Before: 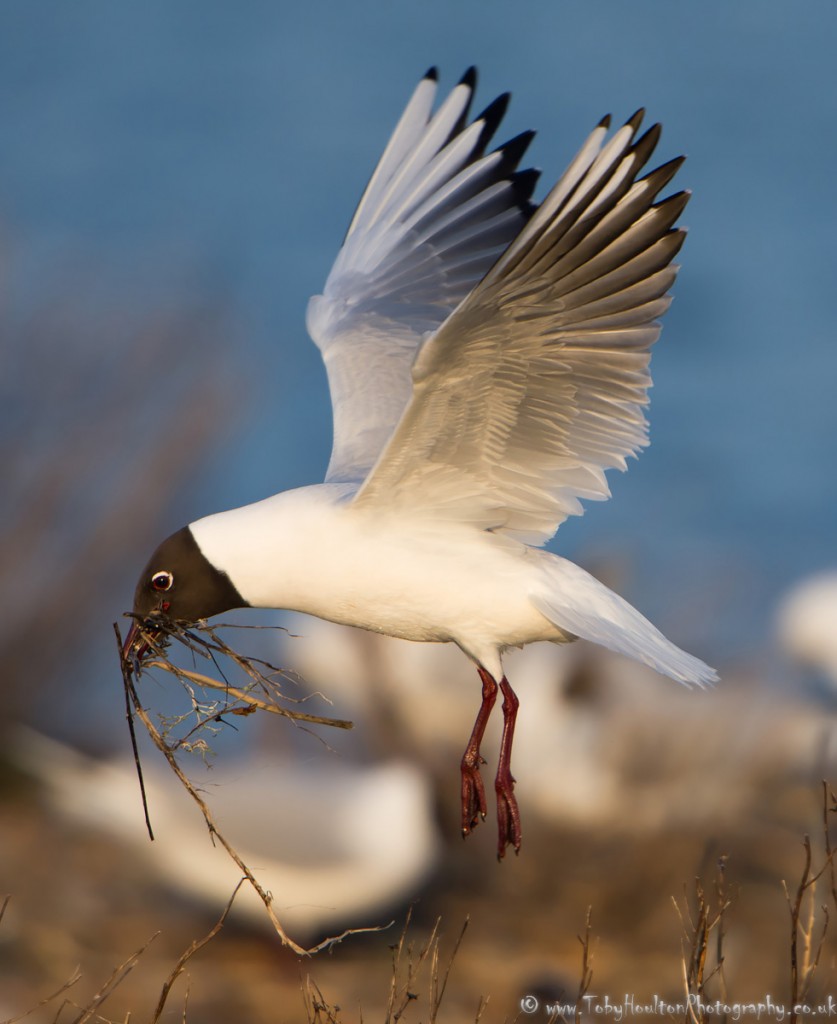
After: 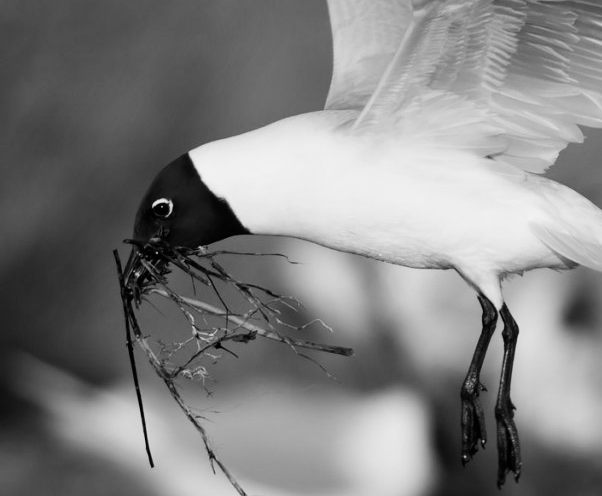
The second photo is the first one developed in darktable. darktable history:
filmic rgb: black relative exposure -6.43 EV, white relative exposure 2.43 EV, threshold 3 EV, hardness 5.27, latitude 0.1%, contrast 1.425, highlights saturation mix 2%, preserve chrominance no, color science v5 (2021), contrast in shadows safe, contrast in highlights safe, enable highlight reconstruction true
white balance: red 1.004, blue 1.024
monochrome: a 32, b 64, size 2.3
crop: top 36.498%, right 27.964%, bottom 14.995%
